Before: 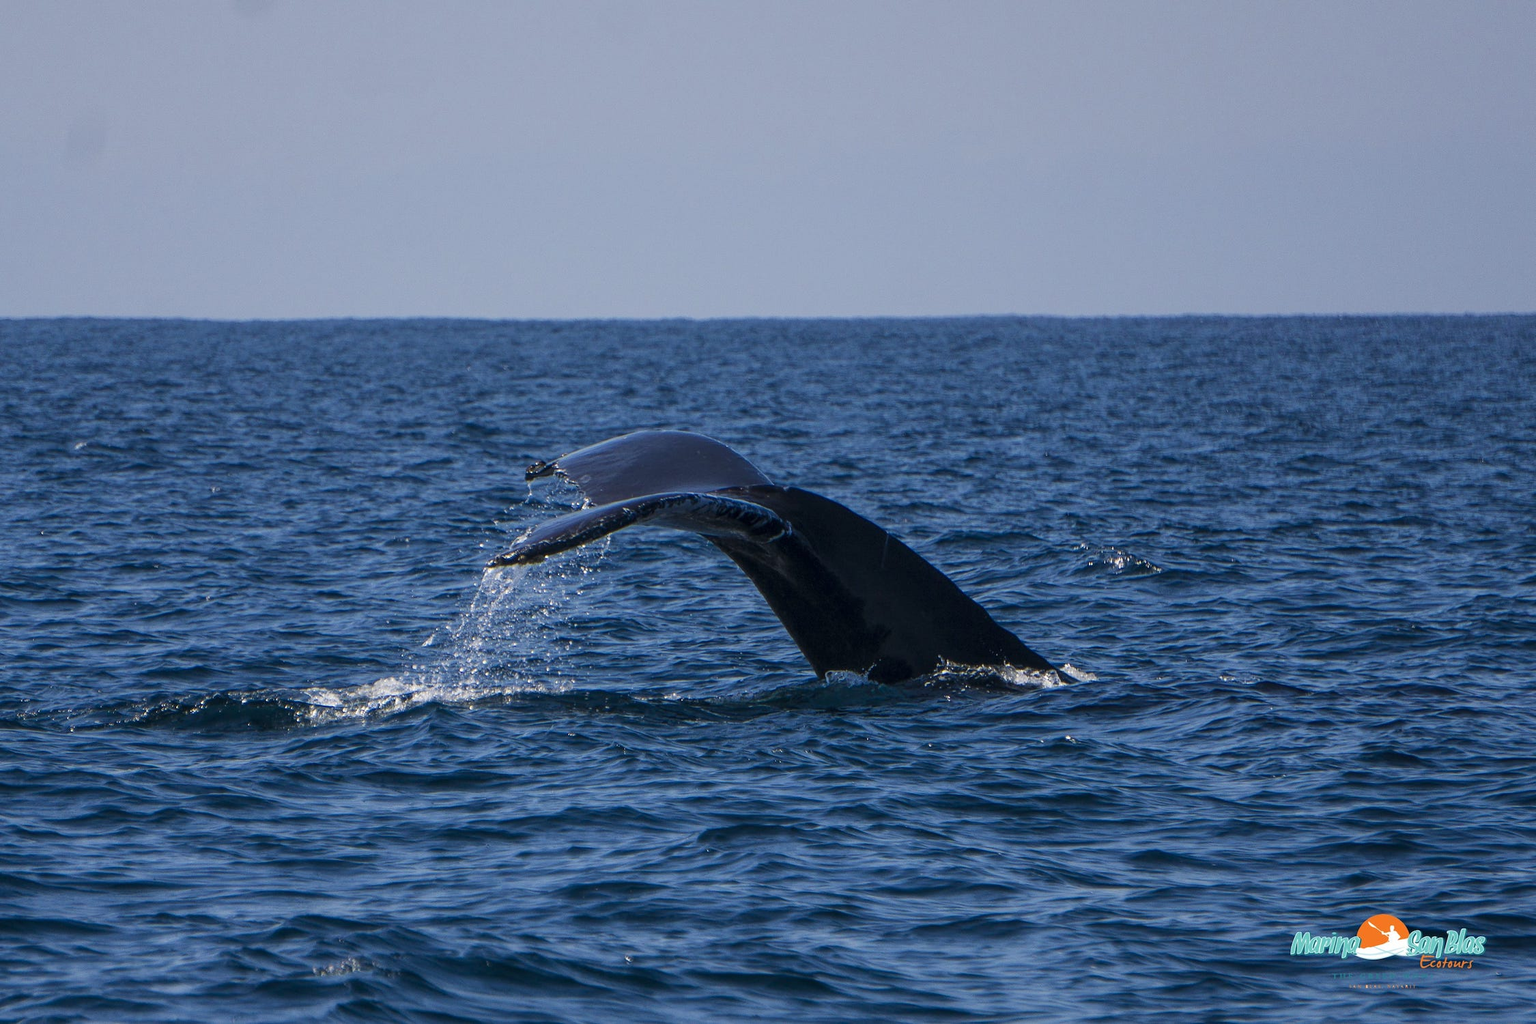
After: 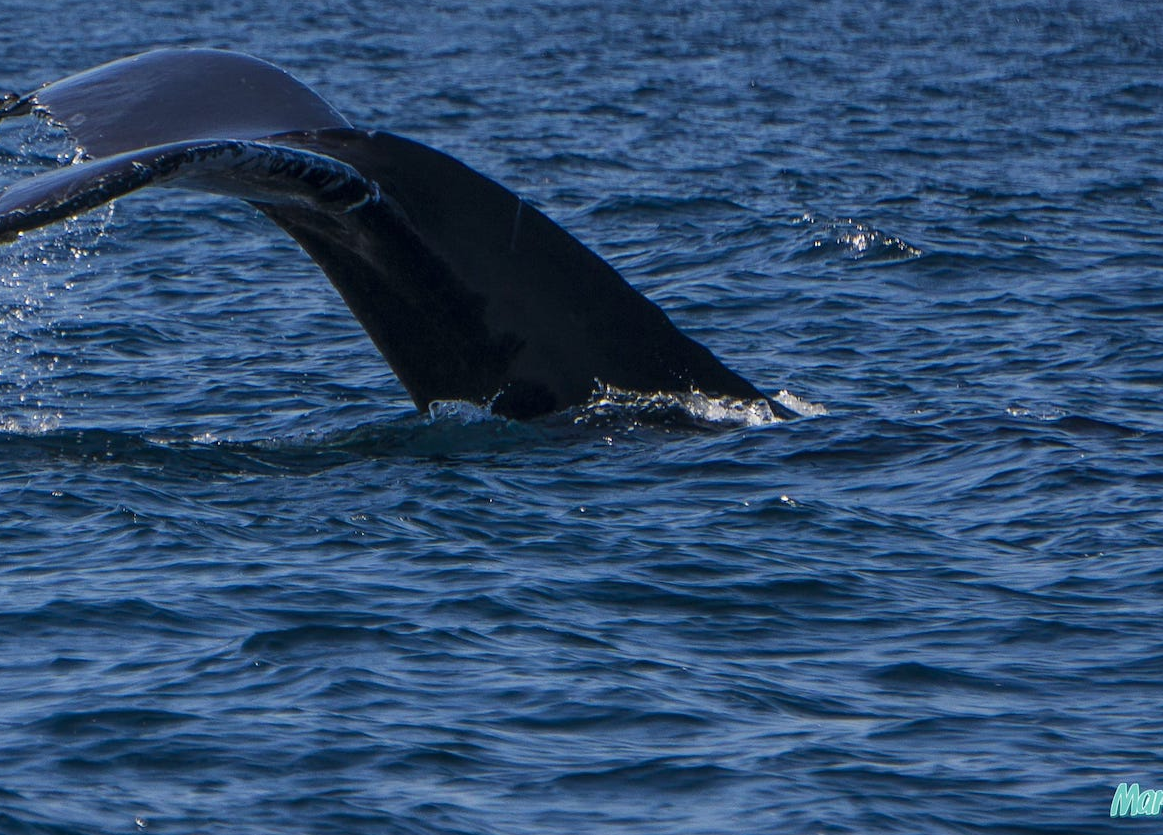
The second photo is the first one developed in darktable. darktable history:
crop: left 34.668%, top 38.829%, right 13.609%, bottom 5.467%
